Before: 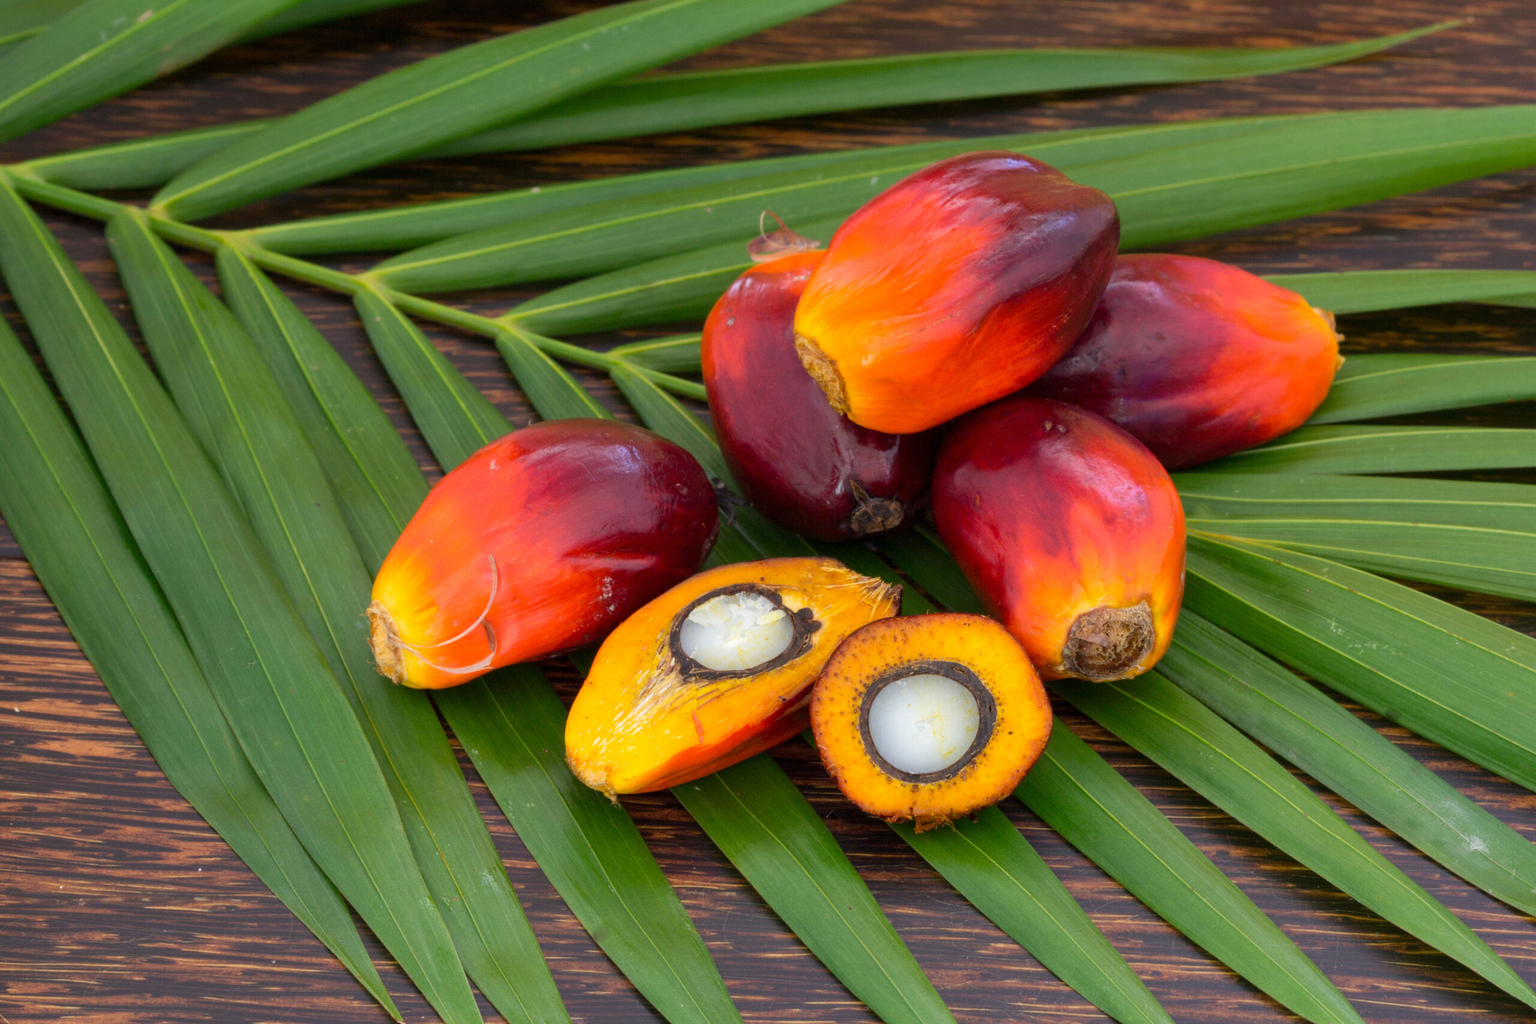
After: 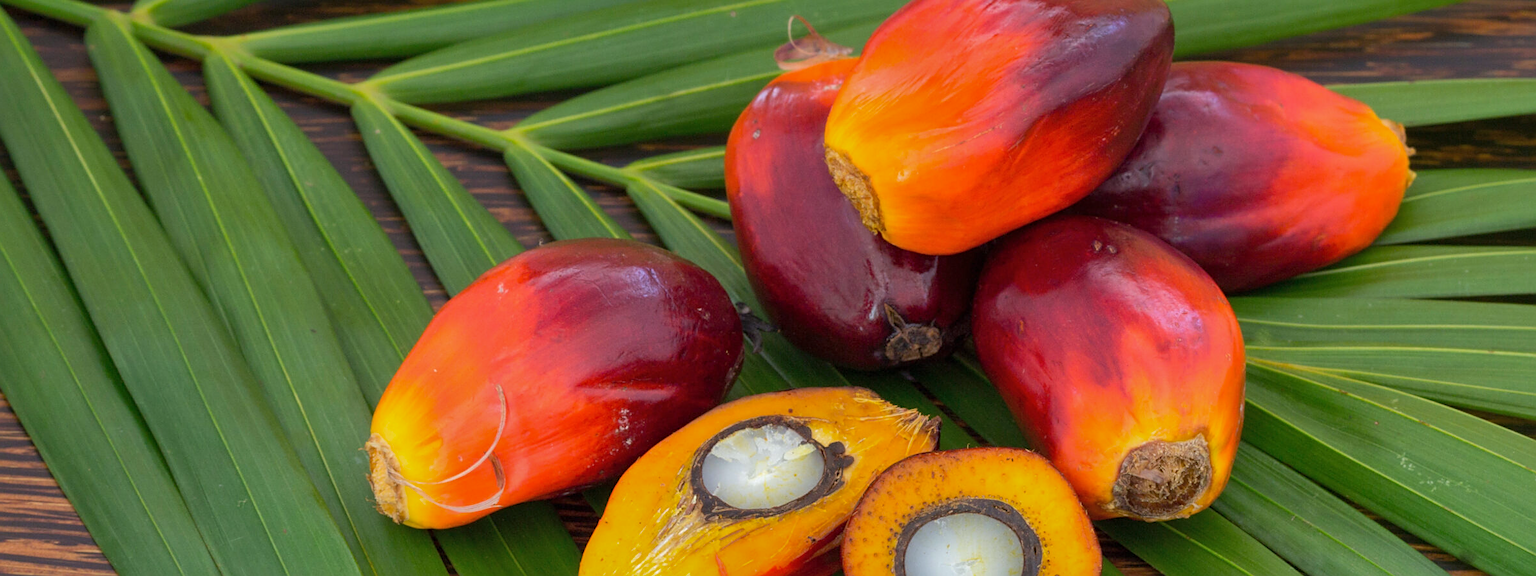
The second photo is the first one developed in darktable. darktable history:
shadows and highlights: shadows 40, highlights -60
sharpen: on, module defaults
white balance: red 0.986, blue 1.01
crop: left 1.744%, top 19.225%, right 5.069%, bottom 28.357%
